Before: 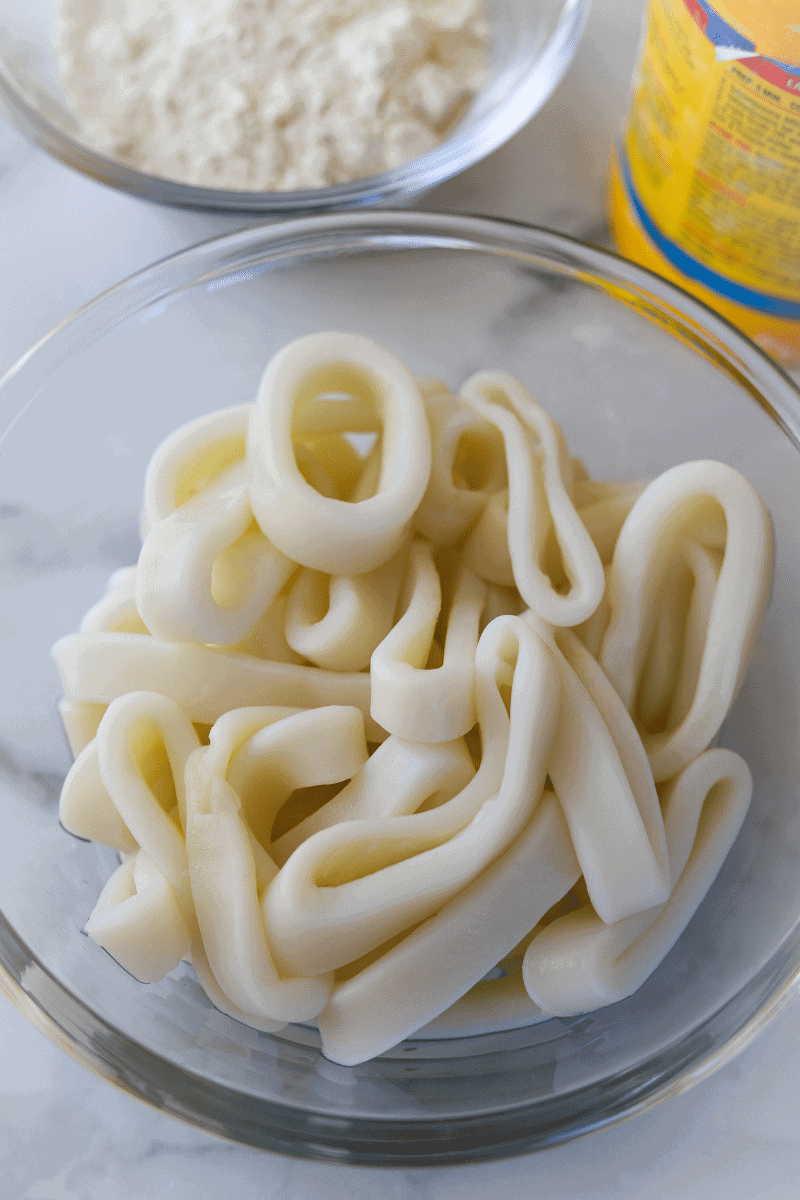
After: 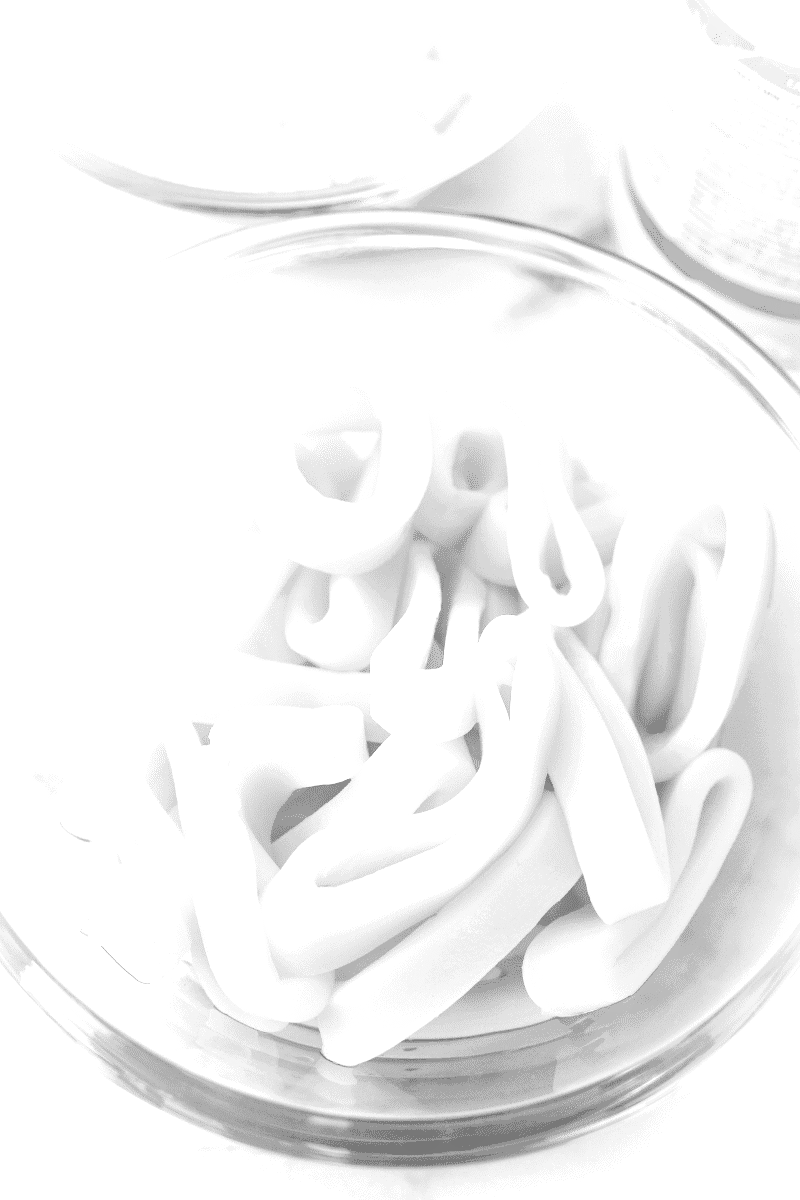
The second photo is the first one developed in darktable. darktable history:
tone curve: curves: ch0 [(0, 0.012) (0.052, 0.04) (0.107, 0.086) (0.269, 0.266) (0.471, 0.503) (0.731, 0.771) (0.921, 0.909) (0.999, 0.951)]; ch1 [(0, 0) (0.339, 0.298) (0.402, 0.363) (0.444, 0.415) (0.485, 0.469) (0.494, 0.493) (0.504, 0.501) (0.525, 0.534) (0.555, 0.593) (0.594, 0.648) (1, 1)]; ch2 [(0, 0) (0.48, 0.48) (0.504, 0.5) (0.535, 0.557) (0.581, 0.623) (0.649, 0.683) (0.824, 0.815) (1, 1)], color space Lab, independent channels, preserve colors none
monochrome: on, module defaults
tone equalizer: on, module defaults
exposure: black level correction 0.005, exposure 2.084 EV, compensate highlight preservation false
haze removal: strength -0.05
